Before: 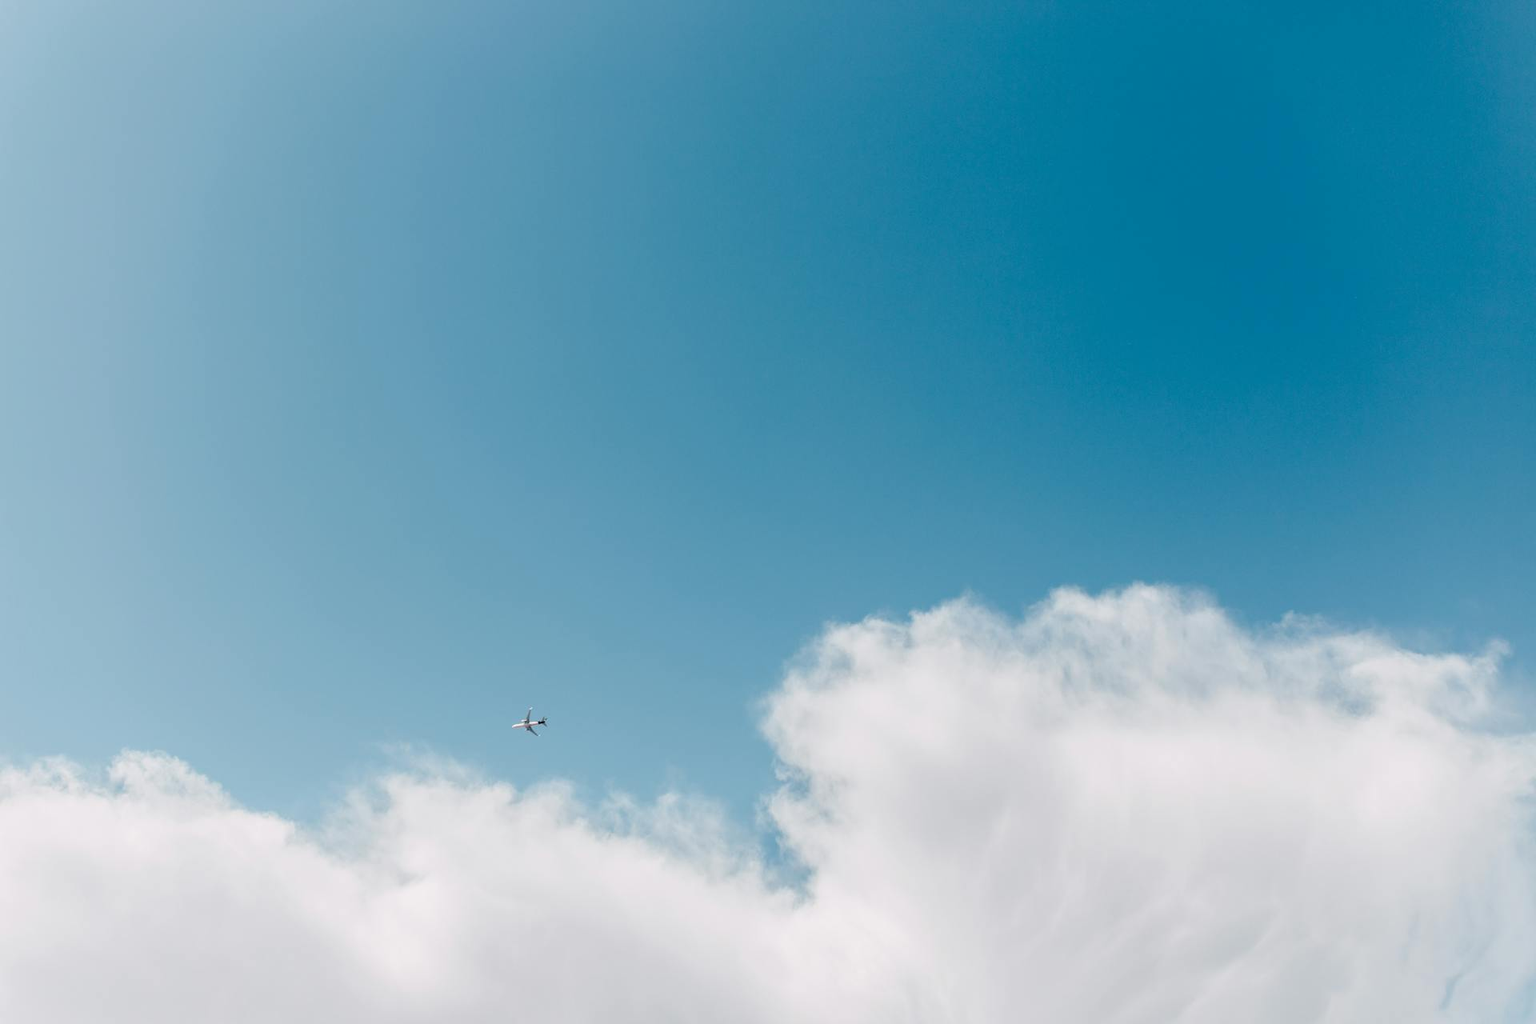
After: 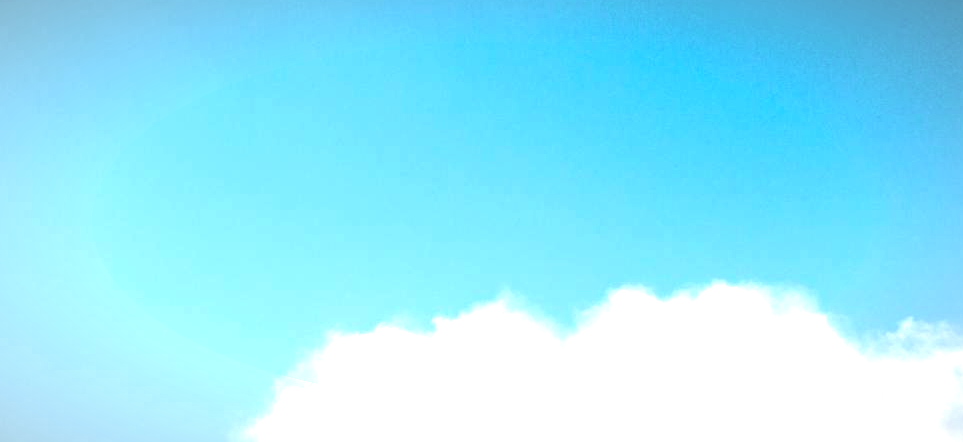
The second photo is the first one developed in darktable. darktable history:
crop: left 36.681%, top 34.882%, right 13.121%, bottom 30.521%
tone equalizer: -8 EV -0.439 EV, -7 EV -0.377 EV, -6 EV -0.311 EV, -5 EV -0.227 EV, -3 EV 0.247 EV, -2 EV 0.327 EV, -1 EV 0.379 EV, +0 EV 0.391 EV
exposure: black level correction 0, exposure 1.199 EV, compensate exposure bias true, compensate highlight preservation false
vignetting: fall-off start 80.98%, fall-off radius 61.87%, brightness -0.459, saturation -0.291, automatic ratio true, width/height ratio 1.42, unbound false
